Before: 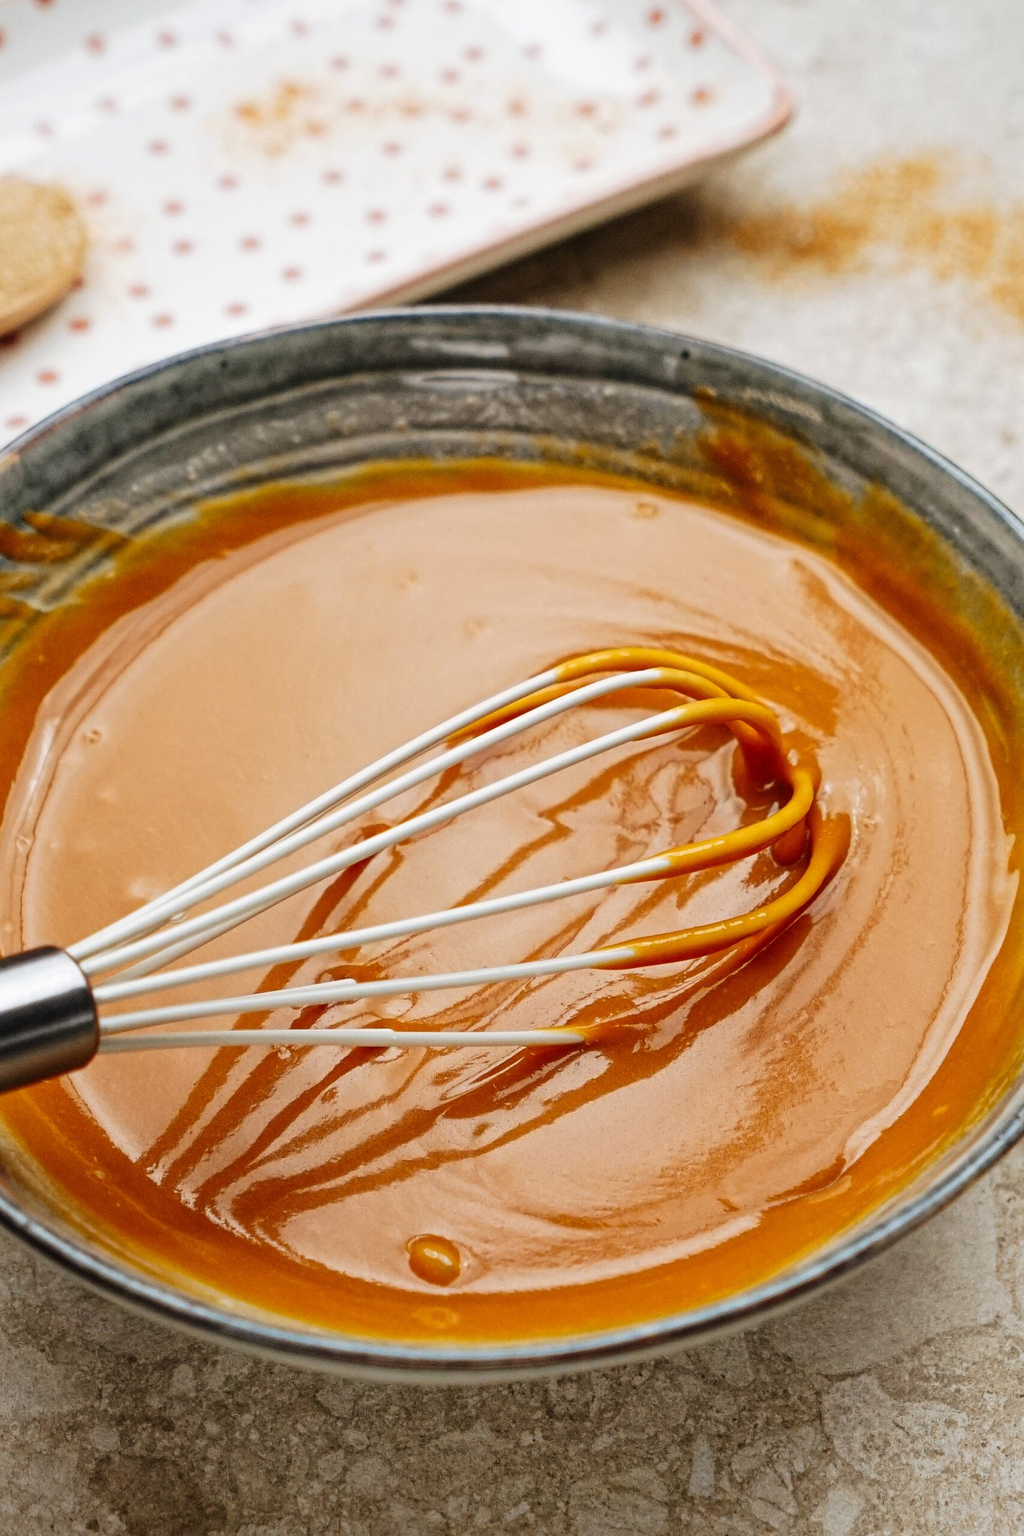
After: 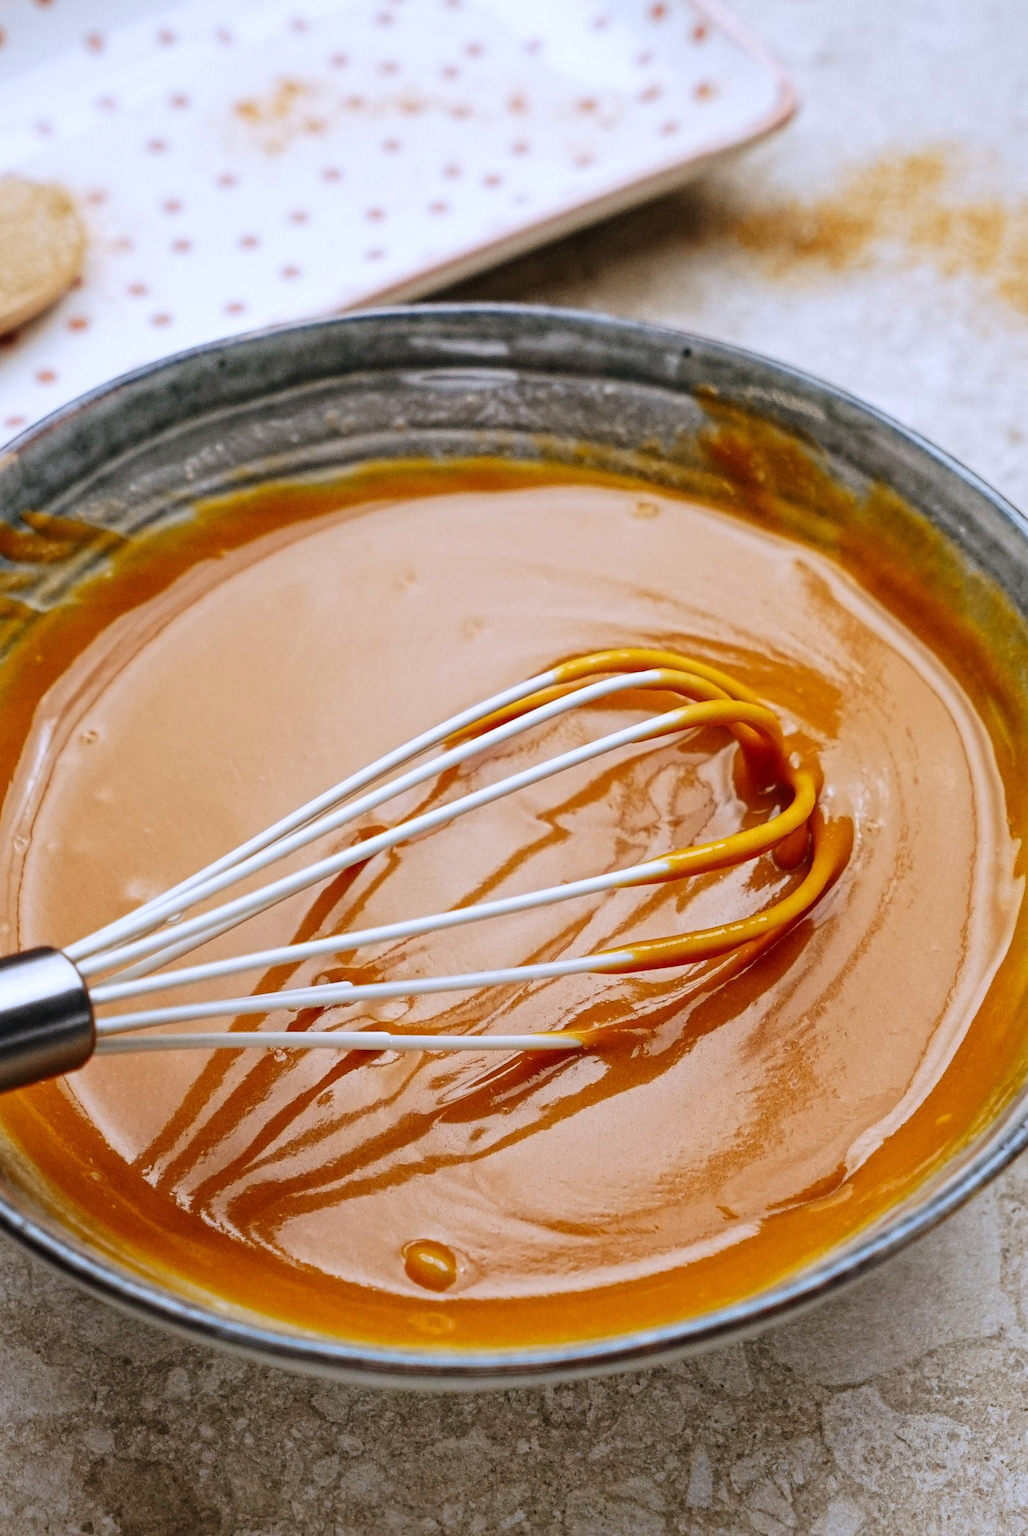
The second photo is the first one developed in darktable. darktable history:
white balance: red 0.967, blue 1.119, emerald 0.756
rotate and perspective: rotation 0.192°, lens shift (horizontal) -0.015, crop left 0.005, crop right 0.996, crop top 0.006, crop bottom 0.99
